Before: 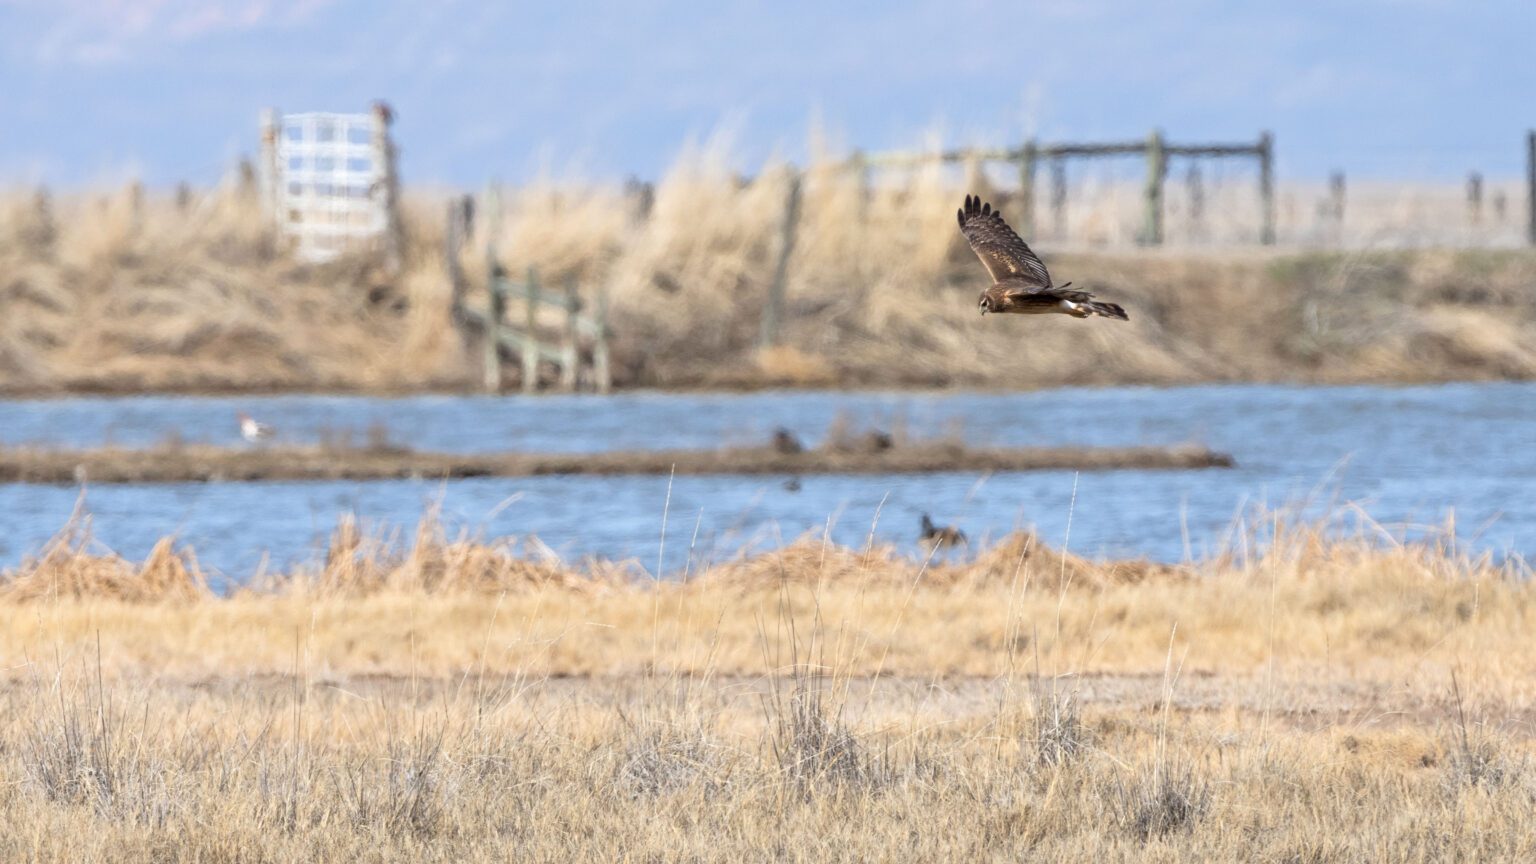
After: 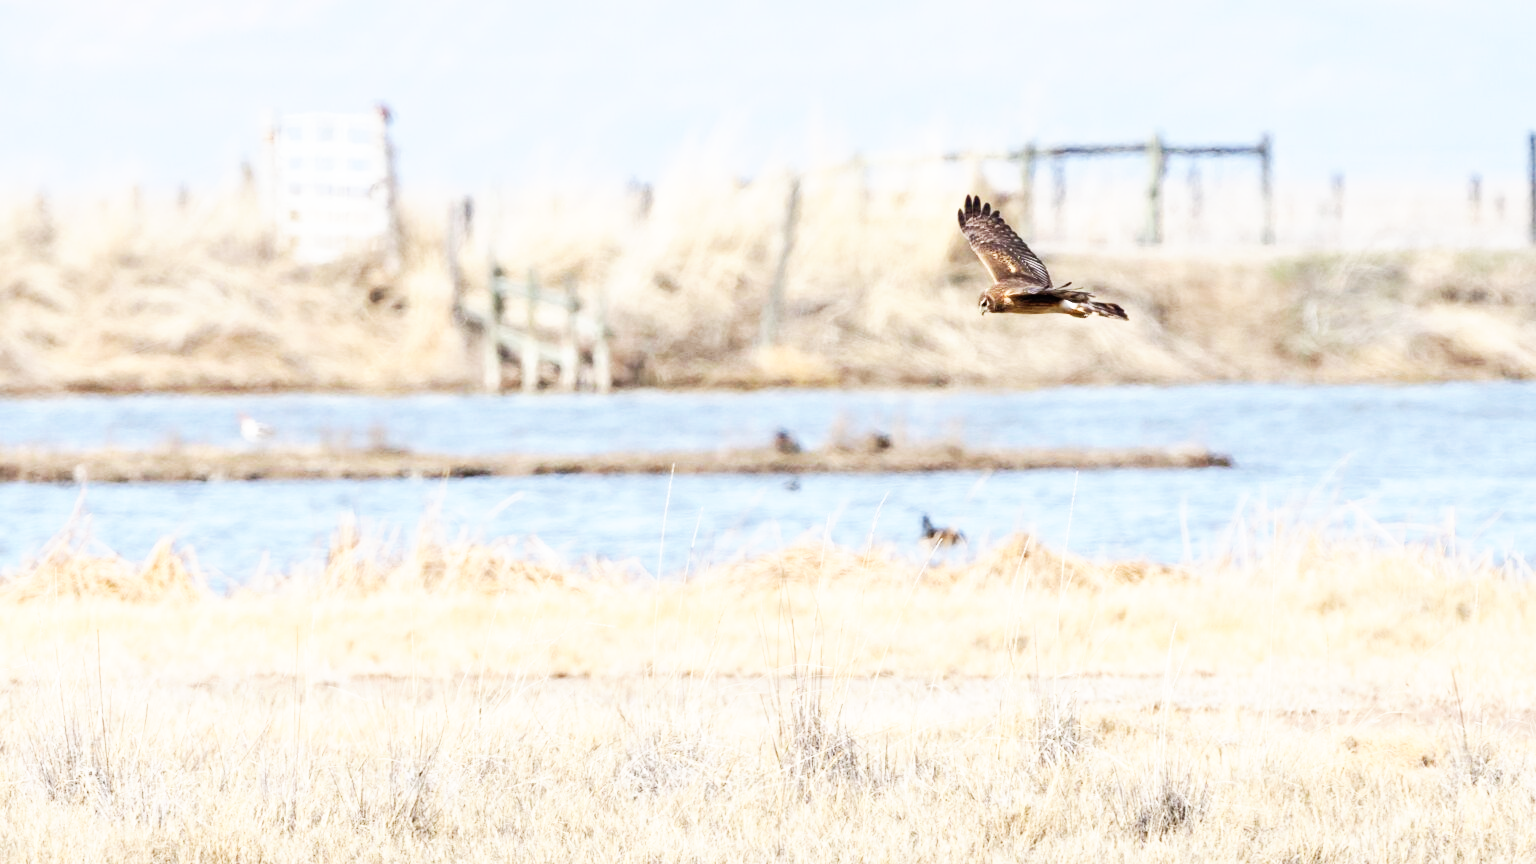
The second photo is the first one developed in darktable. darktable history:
base curve: curves: ch0 [(0, 0) (0.007, 0.004) (0.027, 0.03) (0.046, 0.07) (0.207, 0.54) (0.442, 0.872) (0.673, 0.972) (1, 1)], preserve colors none
shadows and highlights: shadows 42.88, highlights 8.32
